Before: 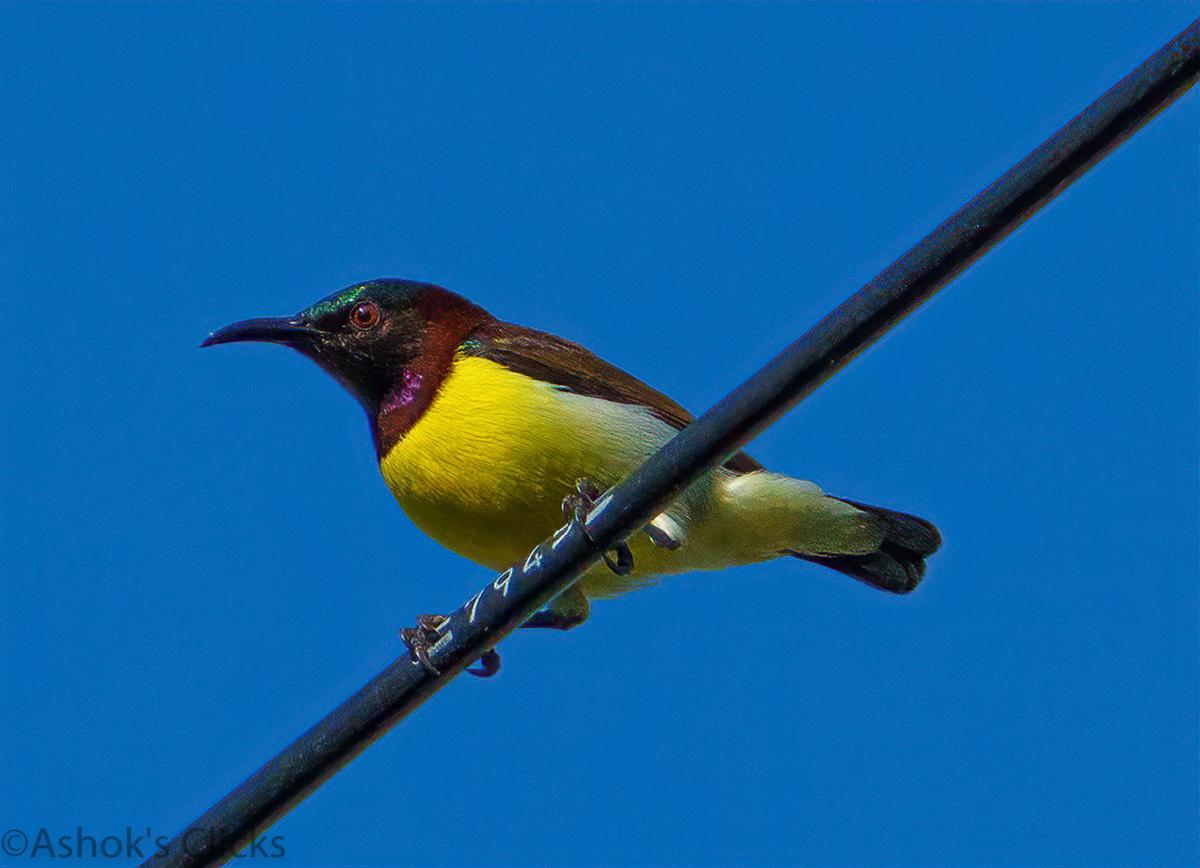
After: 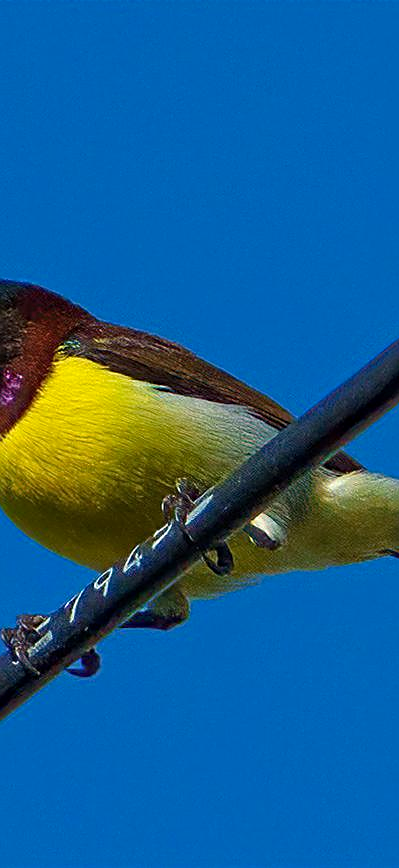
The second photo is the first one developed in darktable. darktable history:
haze removal: on, module defaults
crop: left 33.36%, right 33.36%
sharpen: on, module defaults
